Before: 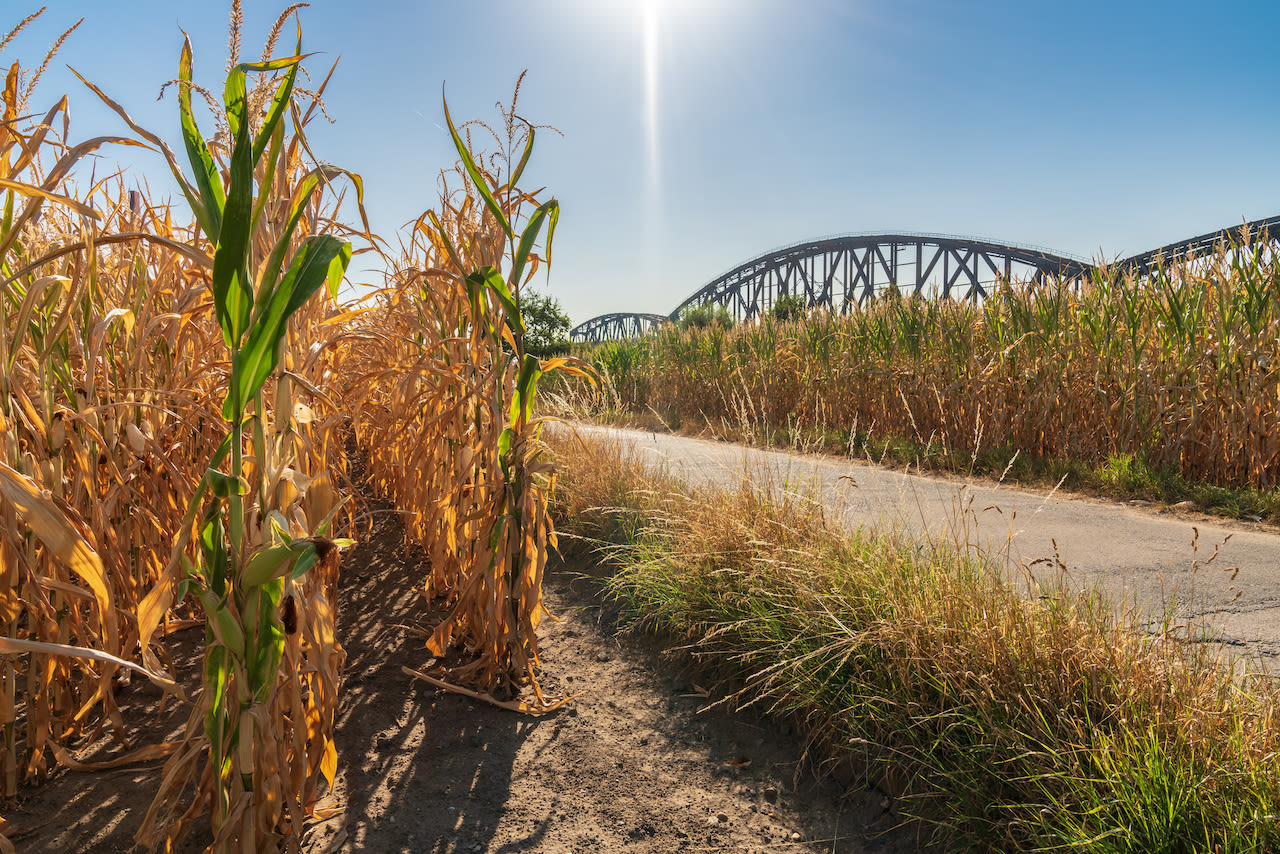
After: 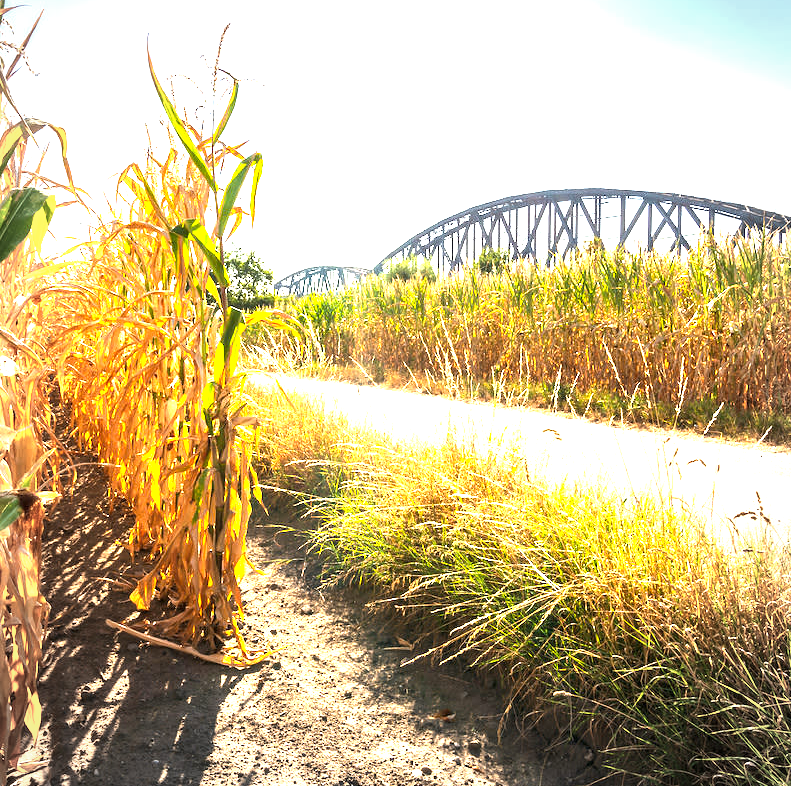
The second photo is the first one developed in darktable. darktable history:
crop and rotate: left 23.166%, top 5.625%, right 15.007%, bottom 2.32%
vignetting: unbound false
exposure: black level correction 0.001, exposure 1.828 EV, compensate exposure bias true, compensate highlight preservation false
color balance rgb: perceptual saturation grading › global saturation 16.296%, perceptual brilliance grading › global brilliance 15.144%, perceptual brilliance grading › shadows -34.275%
